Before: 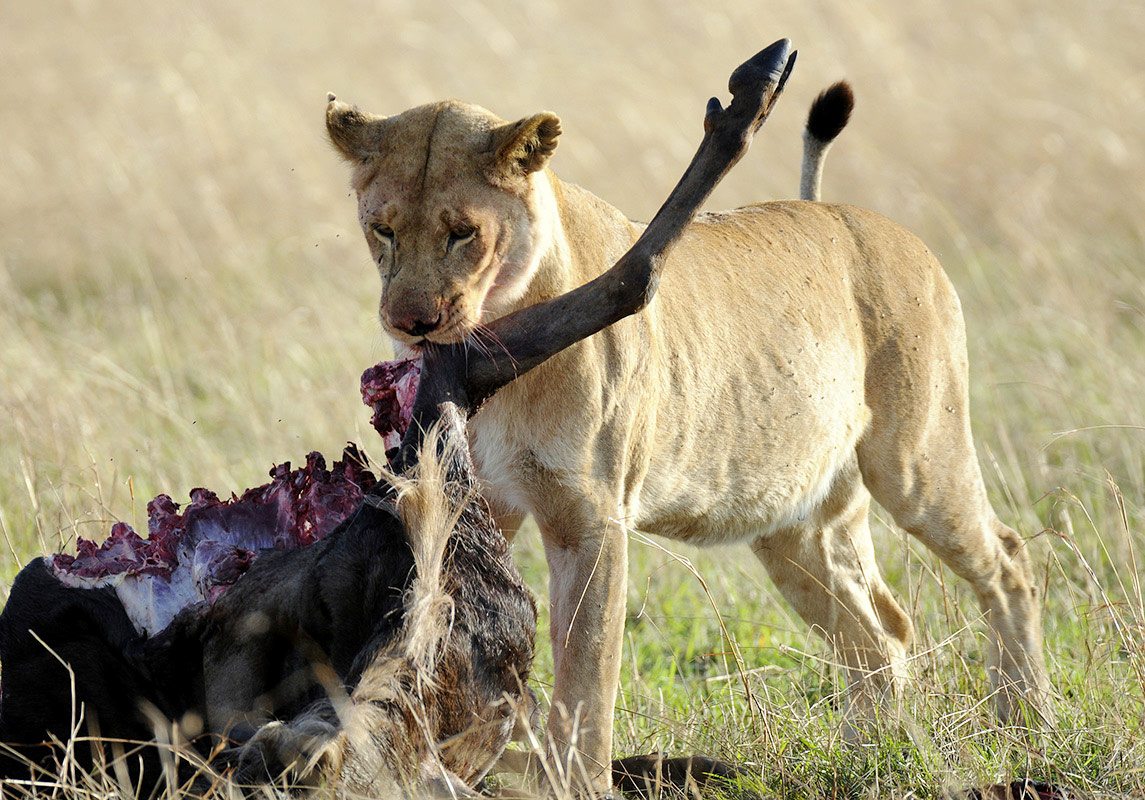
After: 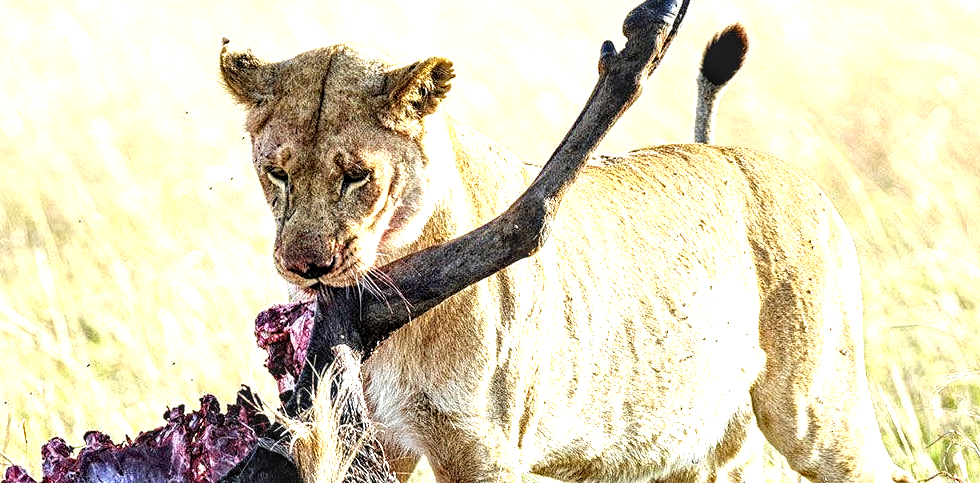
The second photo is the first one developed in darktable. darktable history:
crop and rotate: left 9.345%, top 7.22%, right 4.982%, bottom 32.331%
contrast equalizer: y [[0.5, 0.5, 0.5, 0.539, 0.64, 0.611], [0.5 ×6], [0.5 ×6], [0 ×6], [0 ×6]]
local contrast: highlights 59%, detail 145%
levels: levels [0, 0.352, 0.703]
haze removal: compatibility mode true, adaptive false
